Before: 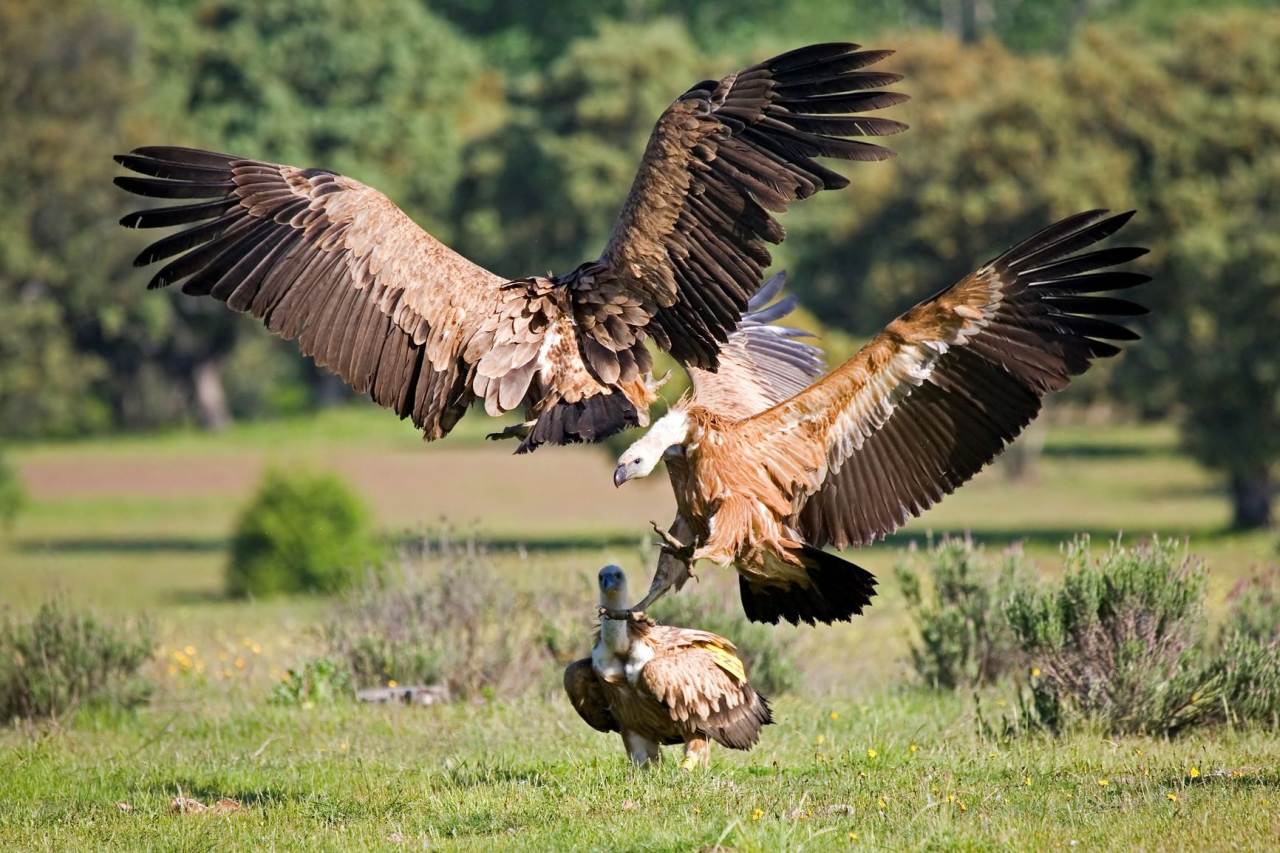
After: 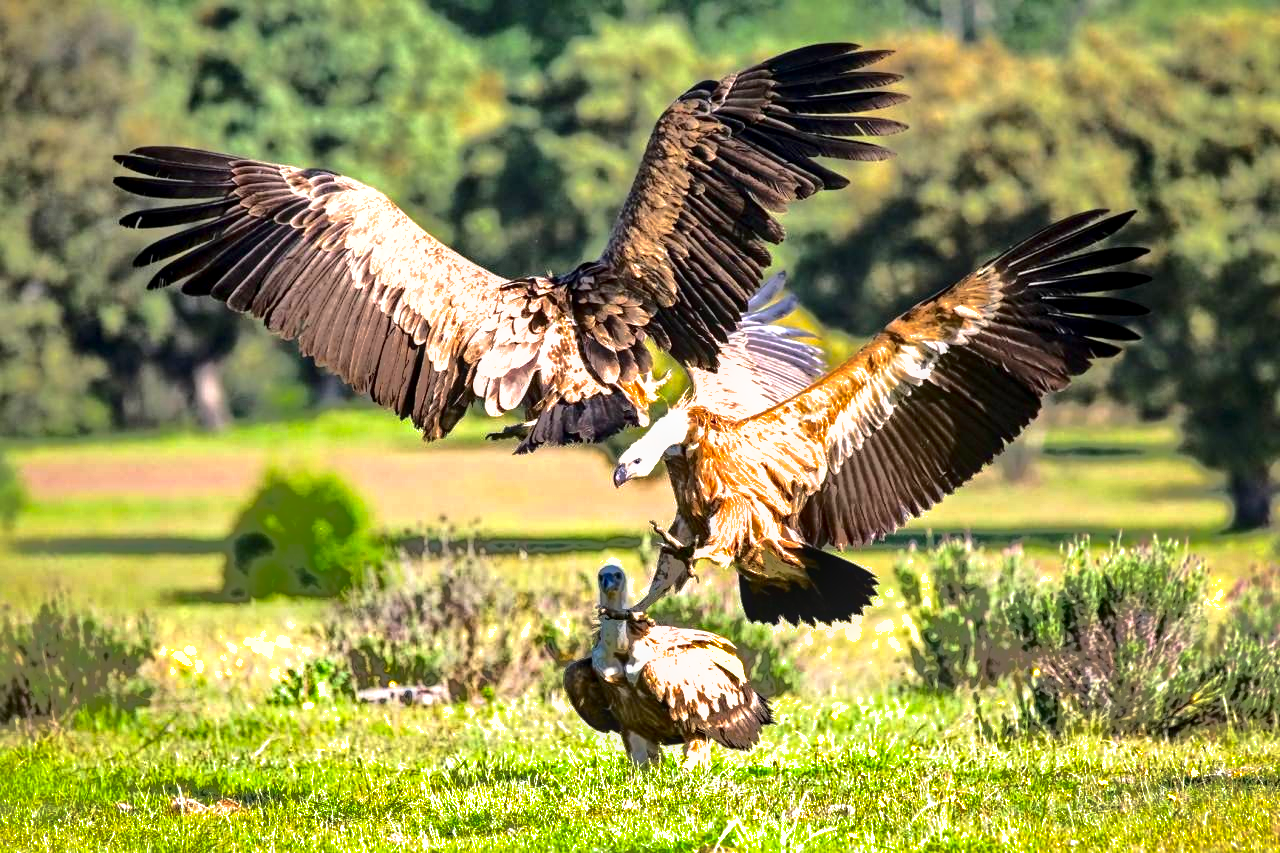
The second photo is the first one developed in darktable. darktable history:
contrast brightness saturation: contrast 0.28
shadows and highlights: shadows -19.91, highlights -73.15
local contrast: on, module defaults
exposure: black level correction 0.001, exposure 0.955 EV, compensate exposure bias true, compensate highlight preservation false
